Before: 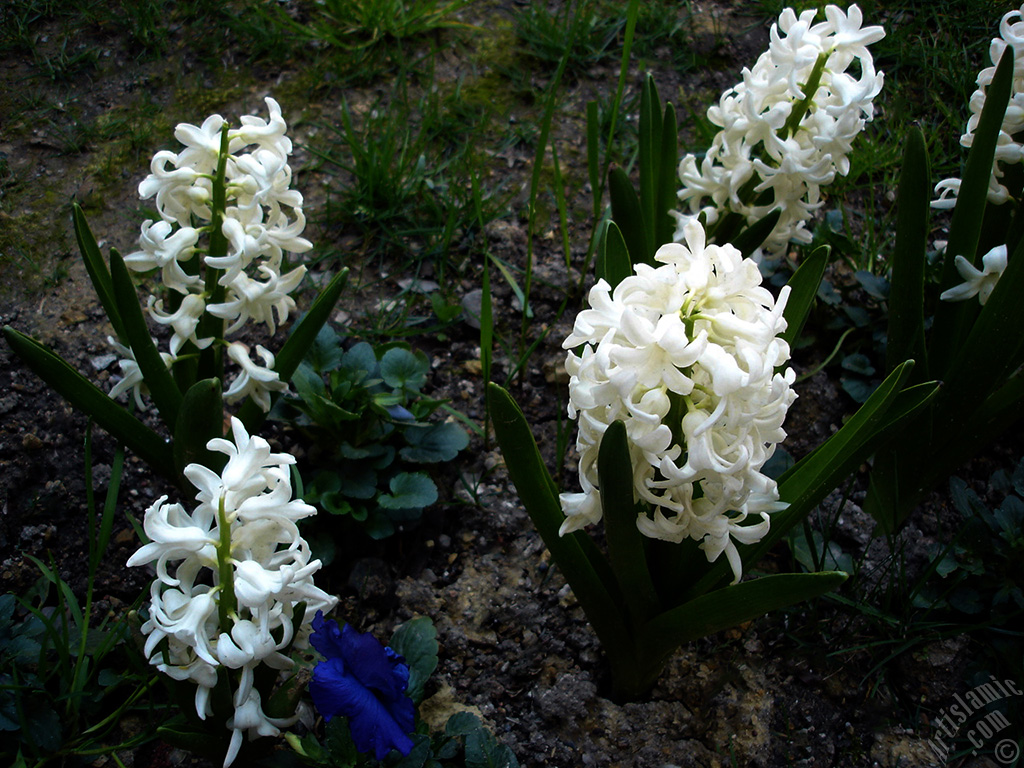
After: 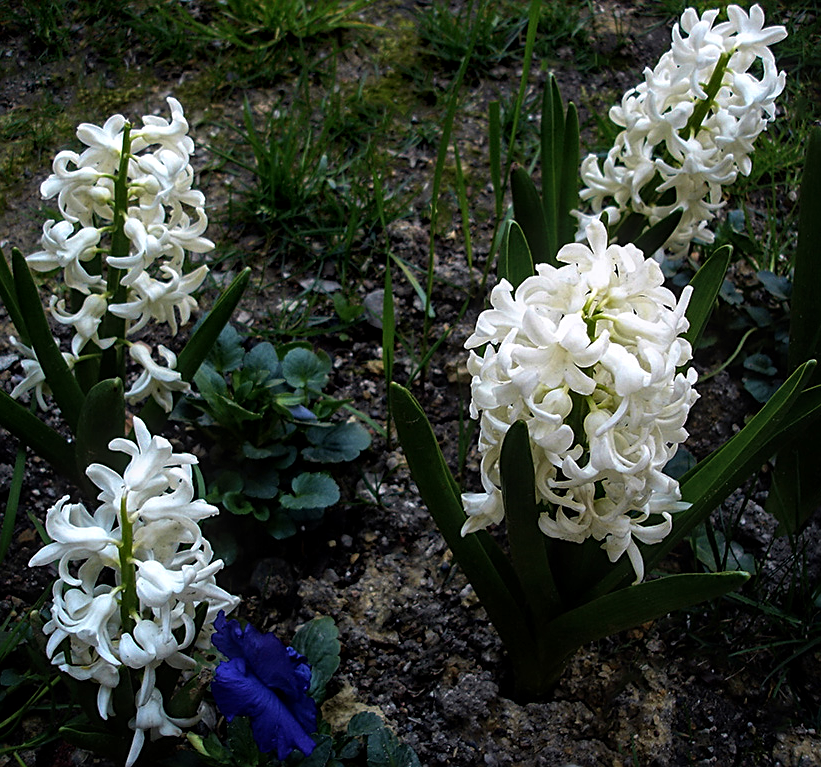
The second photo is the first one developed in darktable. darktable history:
sharpen: on, module defaults
white balance: red 1.004, blue 1.024
local contrast: detail 130%
crop and rotate: left 9.597%, right 10.195%
